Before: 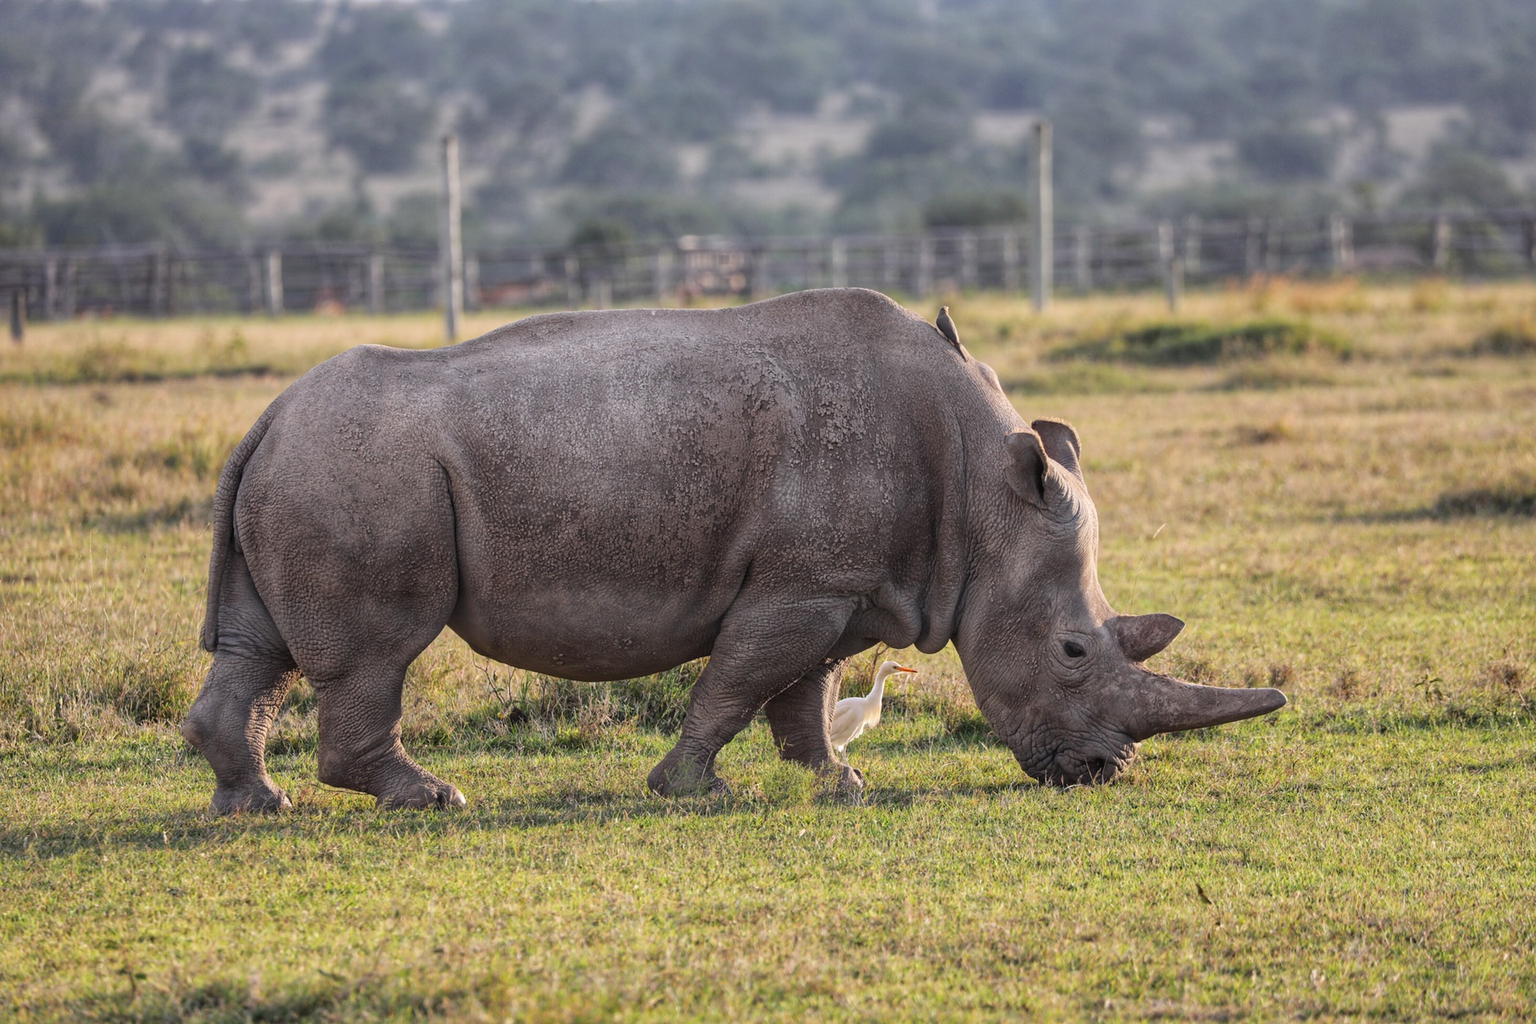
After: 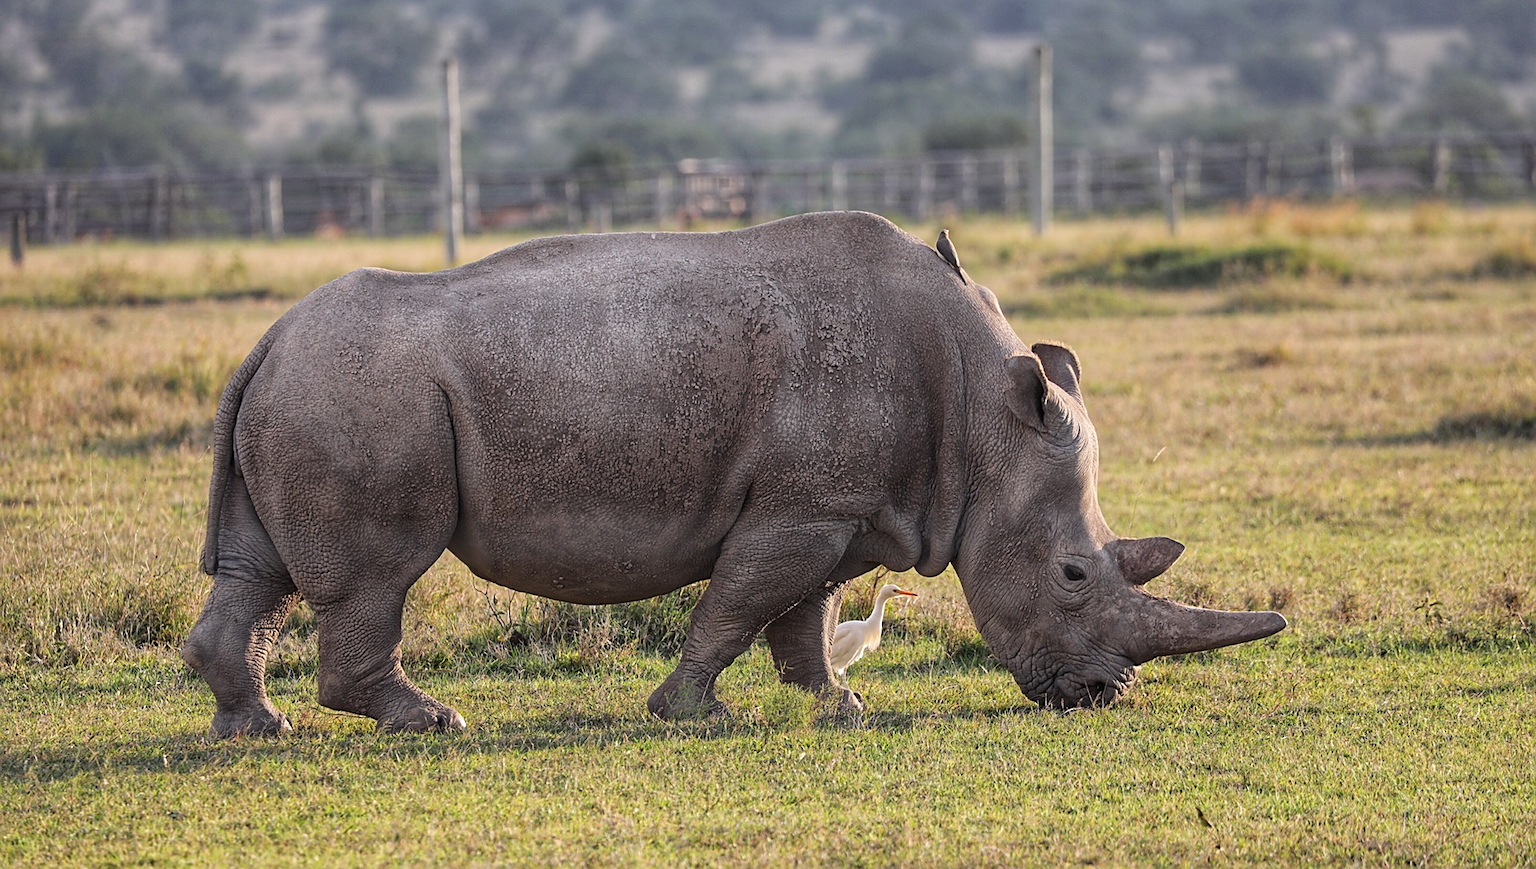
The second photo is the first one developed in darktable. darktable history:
crop: top 7.56%, bottom 7.497%
sharpen: on, module defaults
